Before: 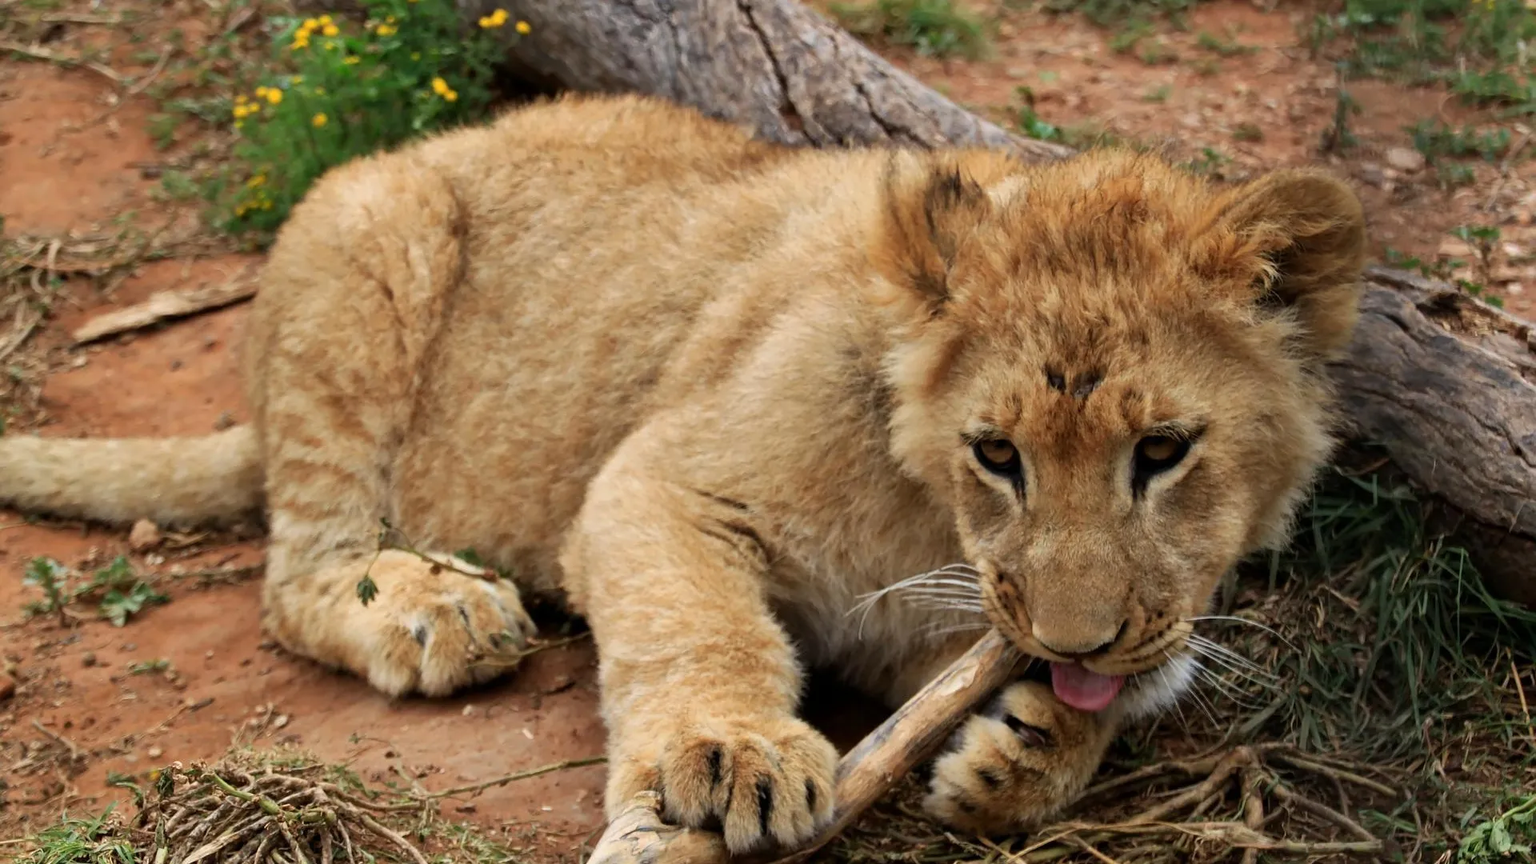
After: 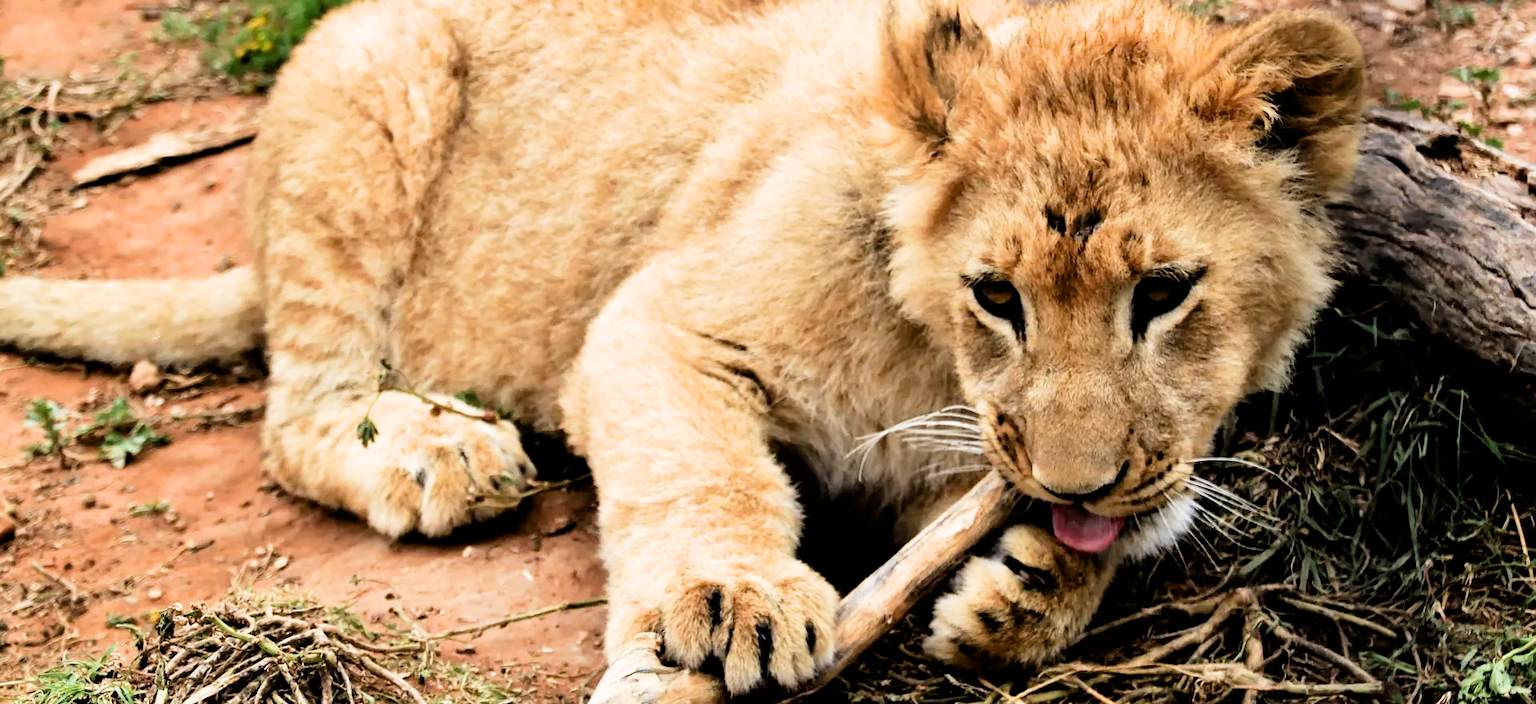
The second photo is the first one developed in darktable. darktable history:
crop and rotate: top 18.507%
exposure: black level correction 0.008, exposure 0.979 EV, compensate highlight preservation false
filmic rgb: black relative exposure -5 EV, white relative exposure 3.5 EV, hardness 3.19, contrast 1.4, highlights saturation mix -50%
